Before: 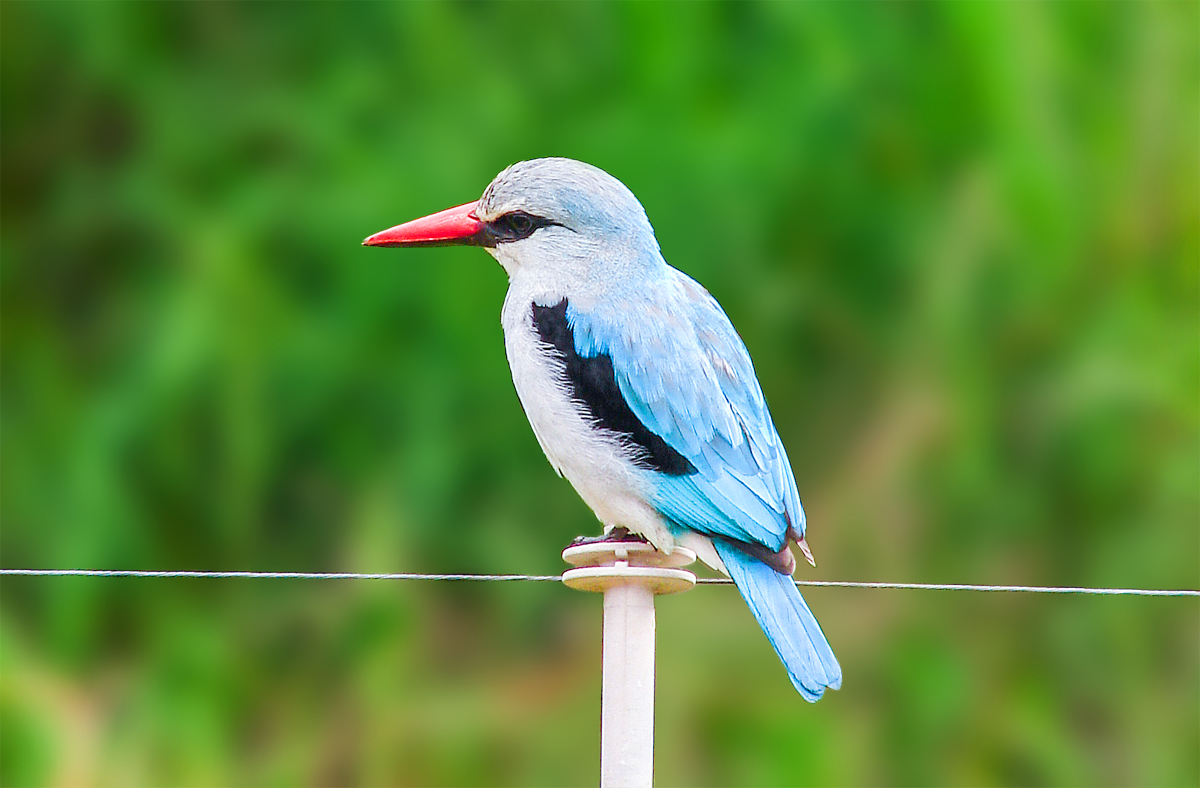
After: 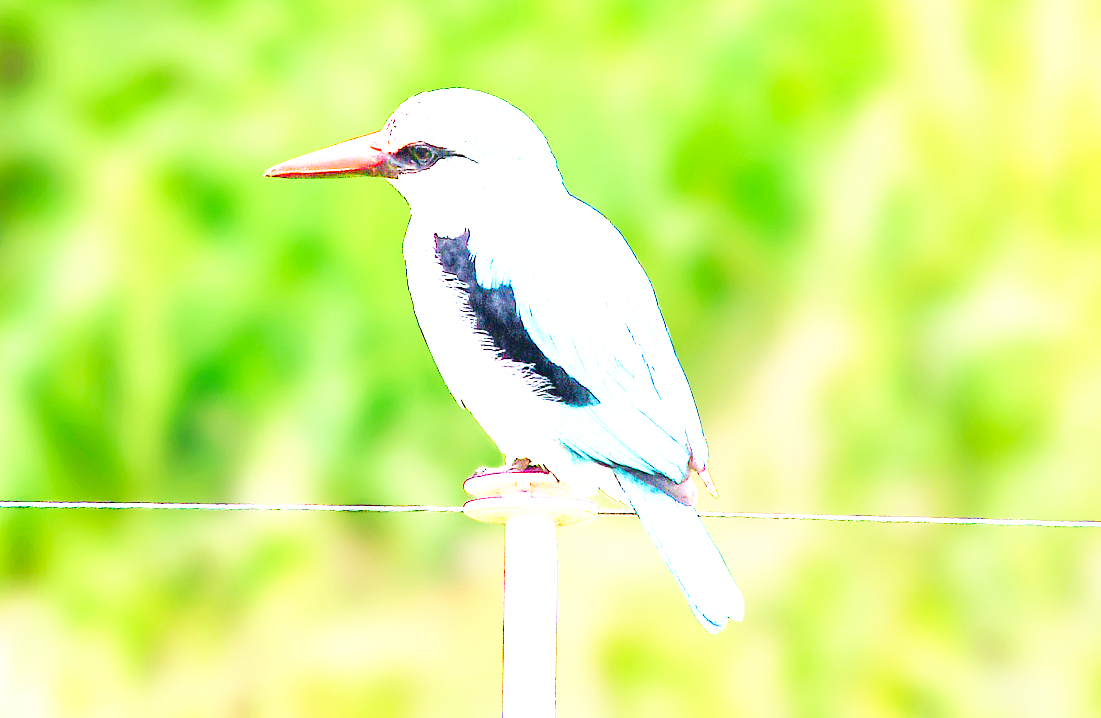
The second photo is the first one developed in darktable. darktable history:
exposure: black level correction 0, exposure 1.464 EV, compensate highlight preservation false
crop and rotate: left 8.243%, top 8.784%
base curve: curves: ch0 [(0, 0) (0.007, 0.004) (0.027, 0.03) (0.046, 0.07) (0.207, 0.54) (0.442, 0.872) (0.673, 0.972) (1, 1)], preserve colors none
